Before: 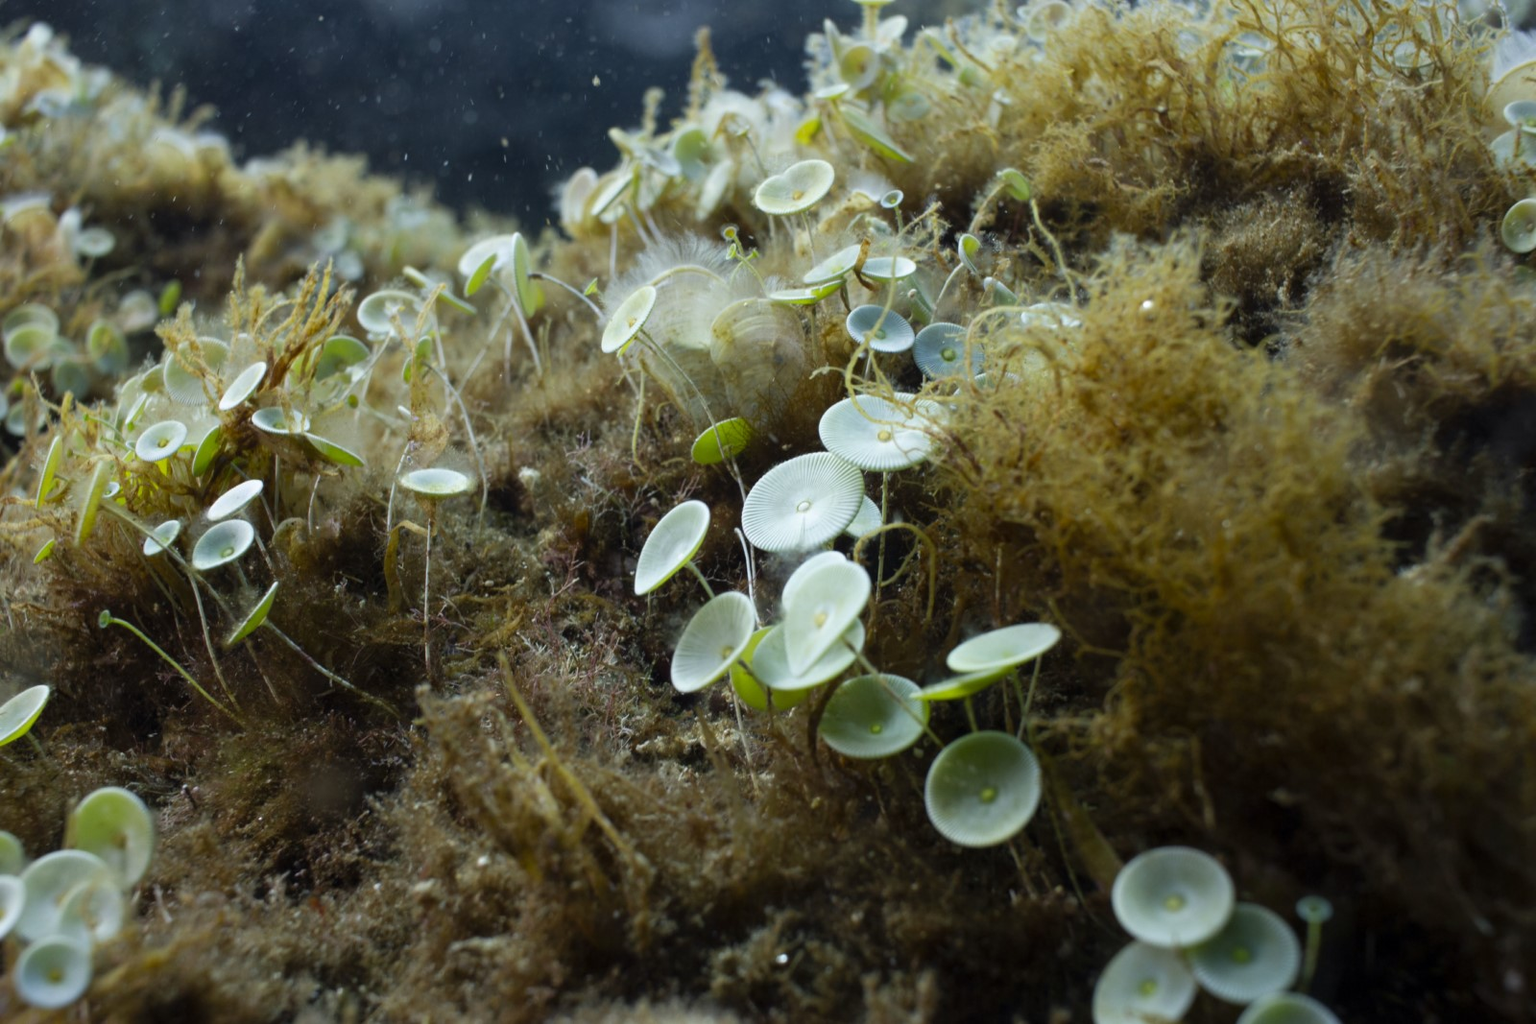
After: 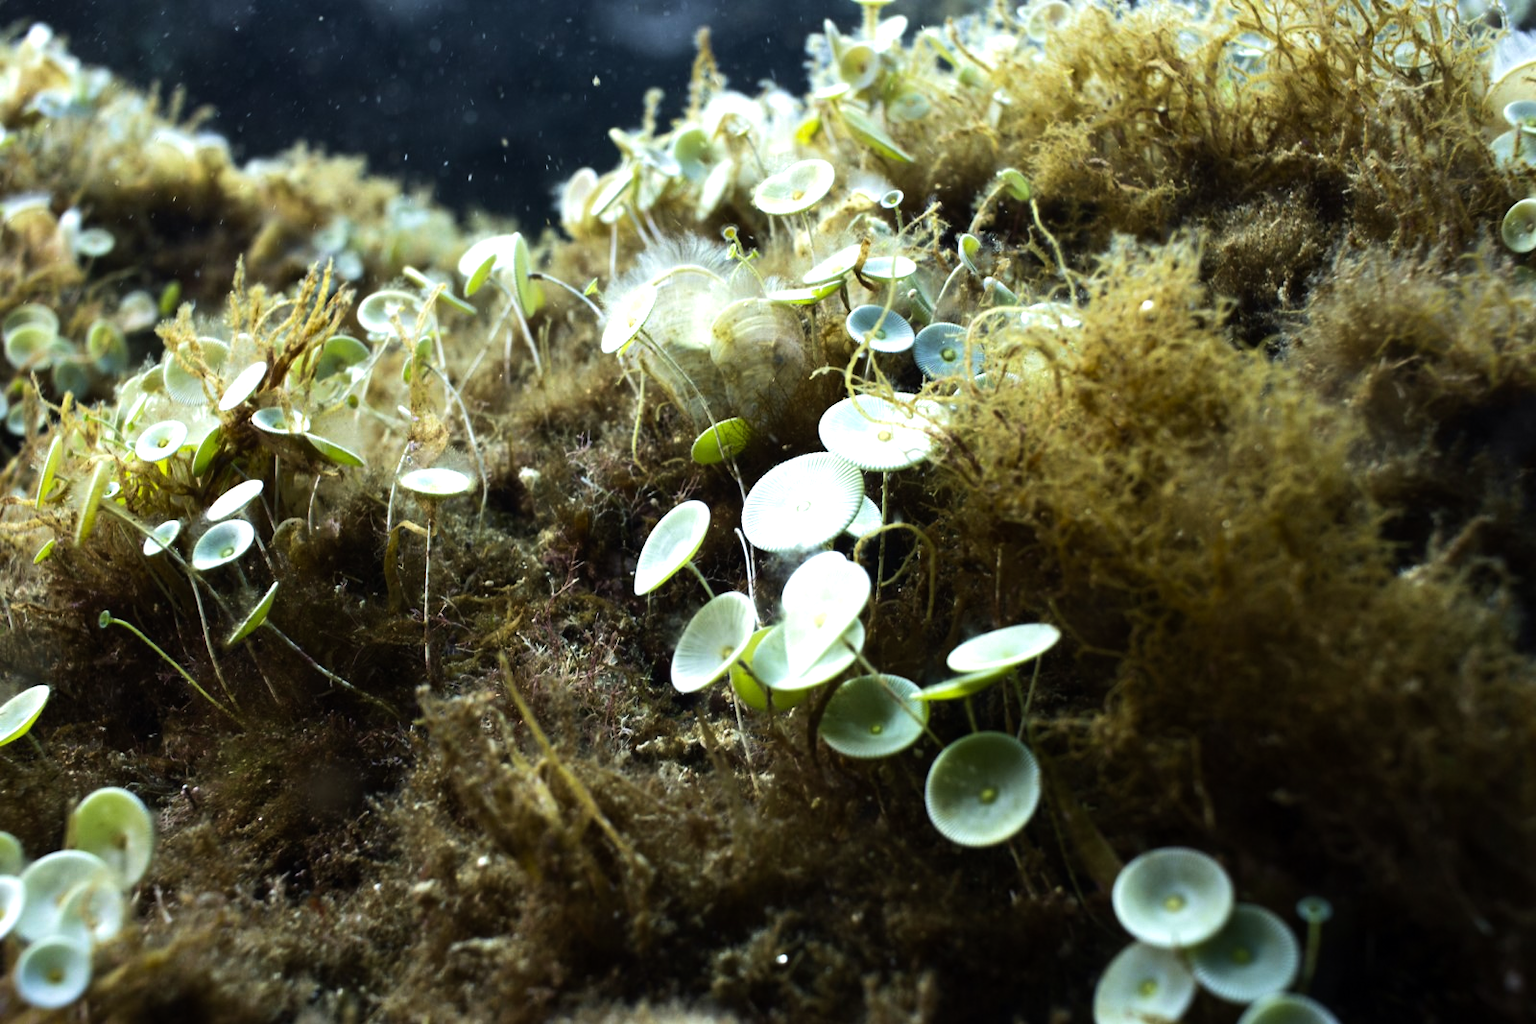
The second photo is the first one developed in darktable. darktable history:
velvia: on, module defaults
tone equalizer: -8 EV -1.08 EV, -7 EV -1.01 EV, -6 EV -0.867 EV, -5 EV -0.578 EV, -3 EV 0.578 EV, -2 EV 0.867 EV, -1 EV 1.01 EV, +0 EV 1.08 EV, edges refinement/feathering 500, mask exposure compensation -1.57 EV, preserve details no
white balance: emerald 1
